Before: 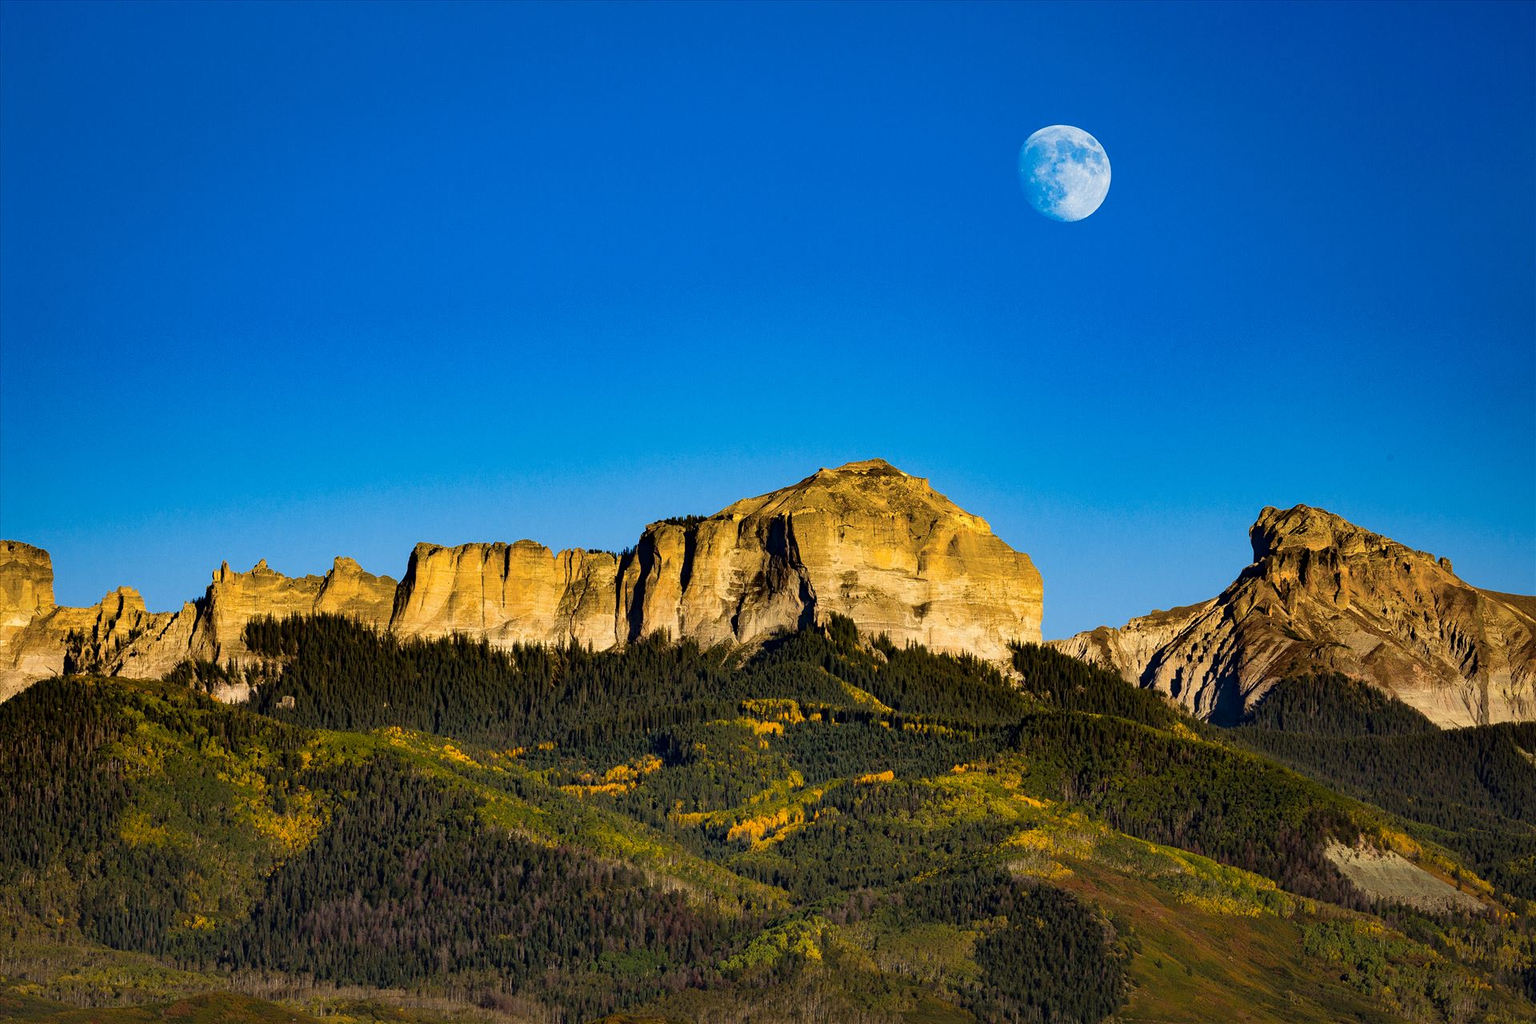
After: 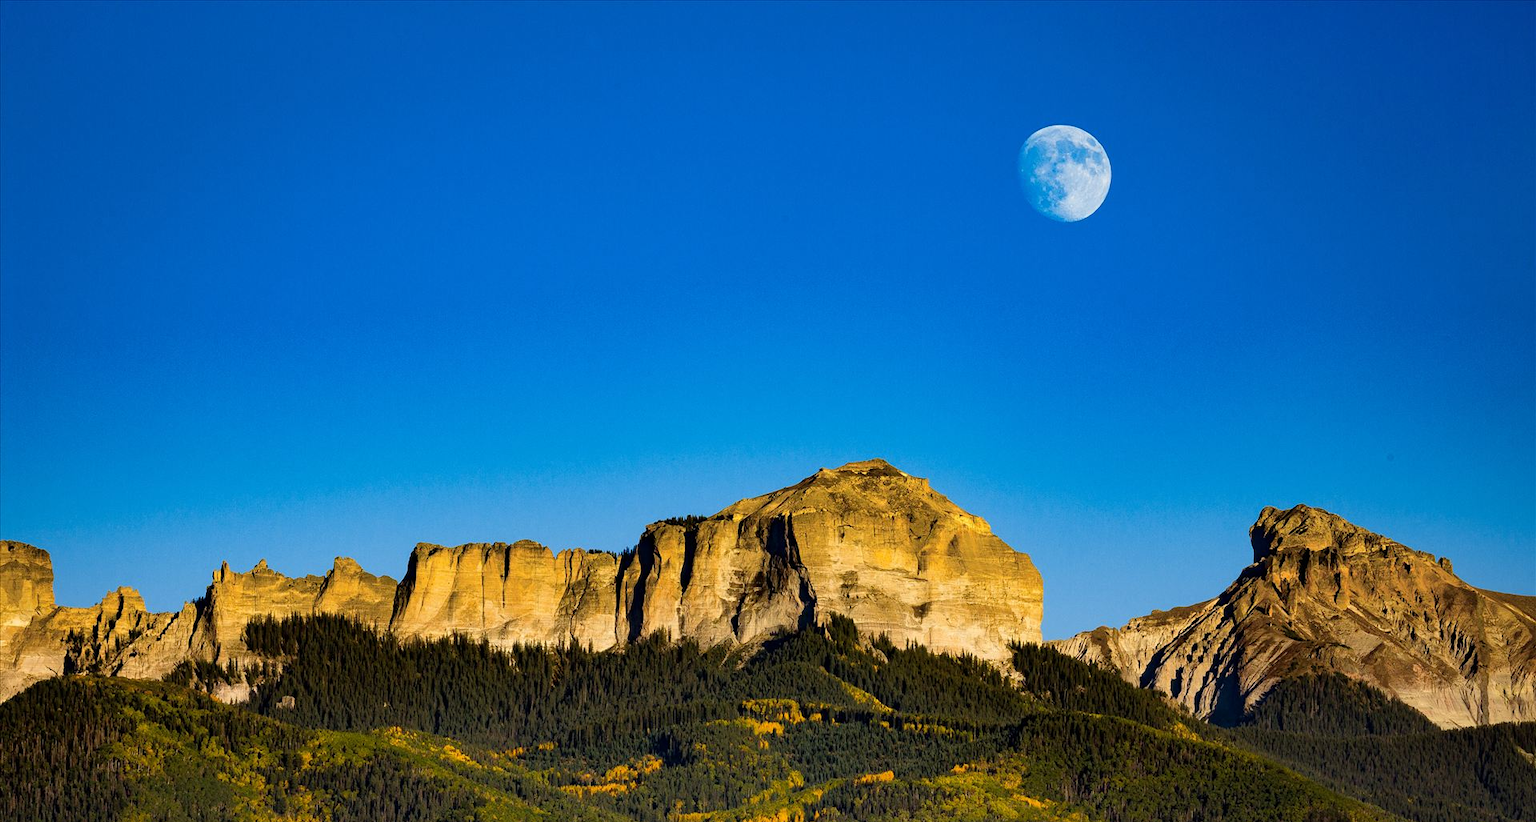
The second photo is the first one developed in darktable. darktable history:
crop: bottom 19.647%
